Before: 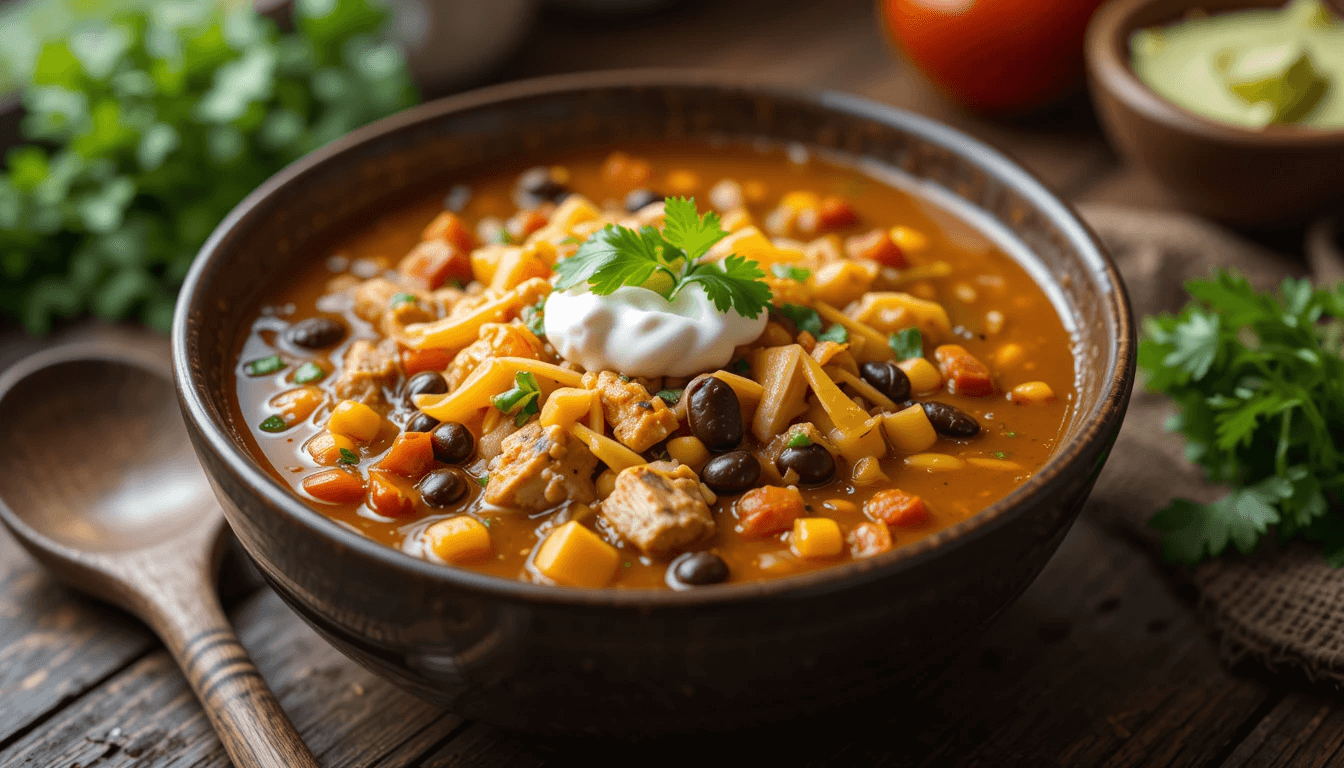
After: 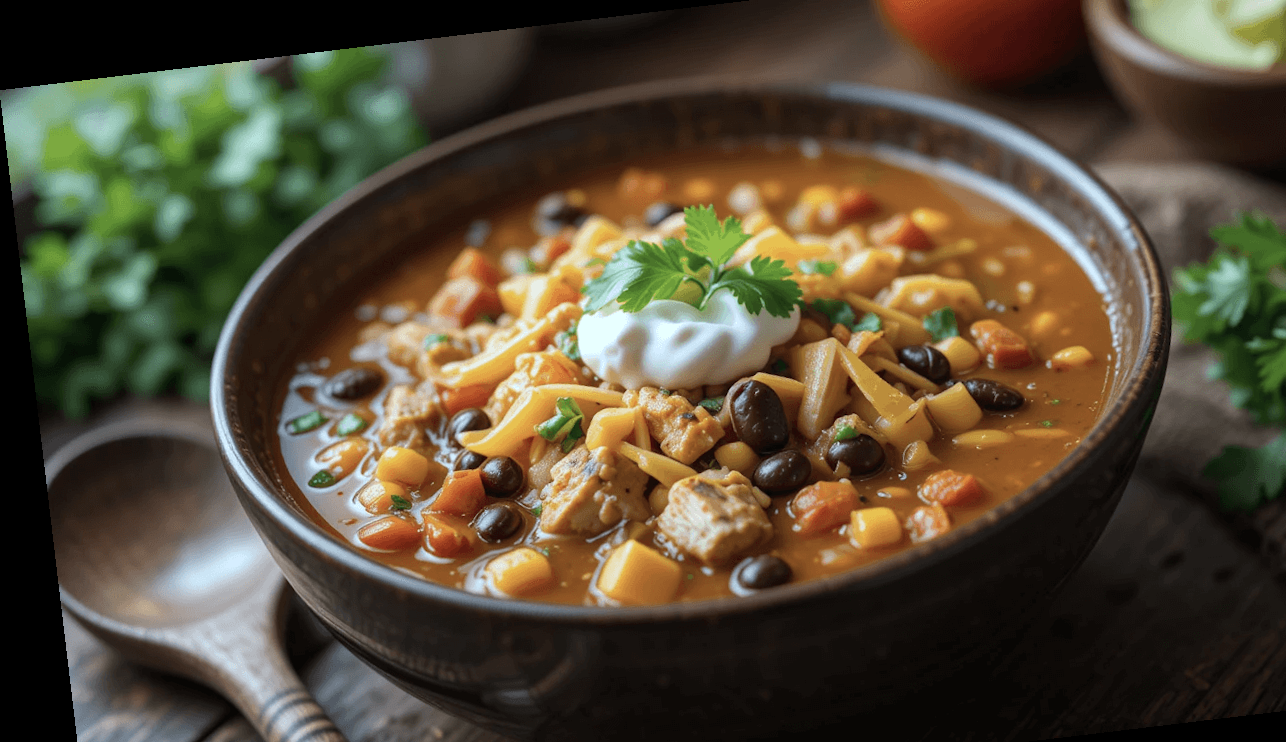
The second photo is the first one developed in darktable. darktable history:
color calibration: illuminant F (fluorescent), F source F9 (Cool White Deluxe 4150 K) – high CRI, x 0.374, y 0.373, temperature 4158.34 K
crop: top 7.49%, right 9.717%, bottom 11.943%
contrast brightness saturation: saturation -0.17
rotate and perspective: rotation -6.83°, automatic cropping off
